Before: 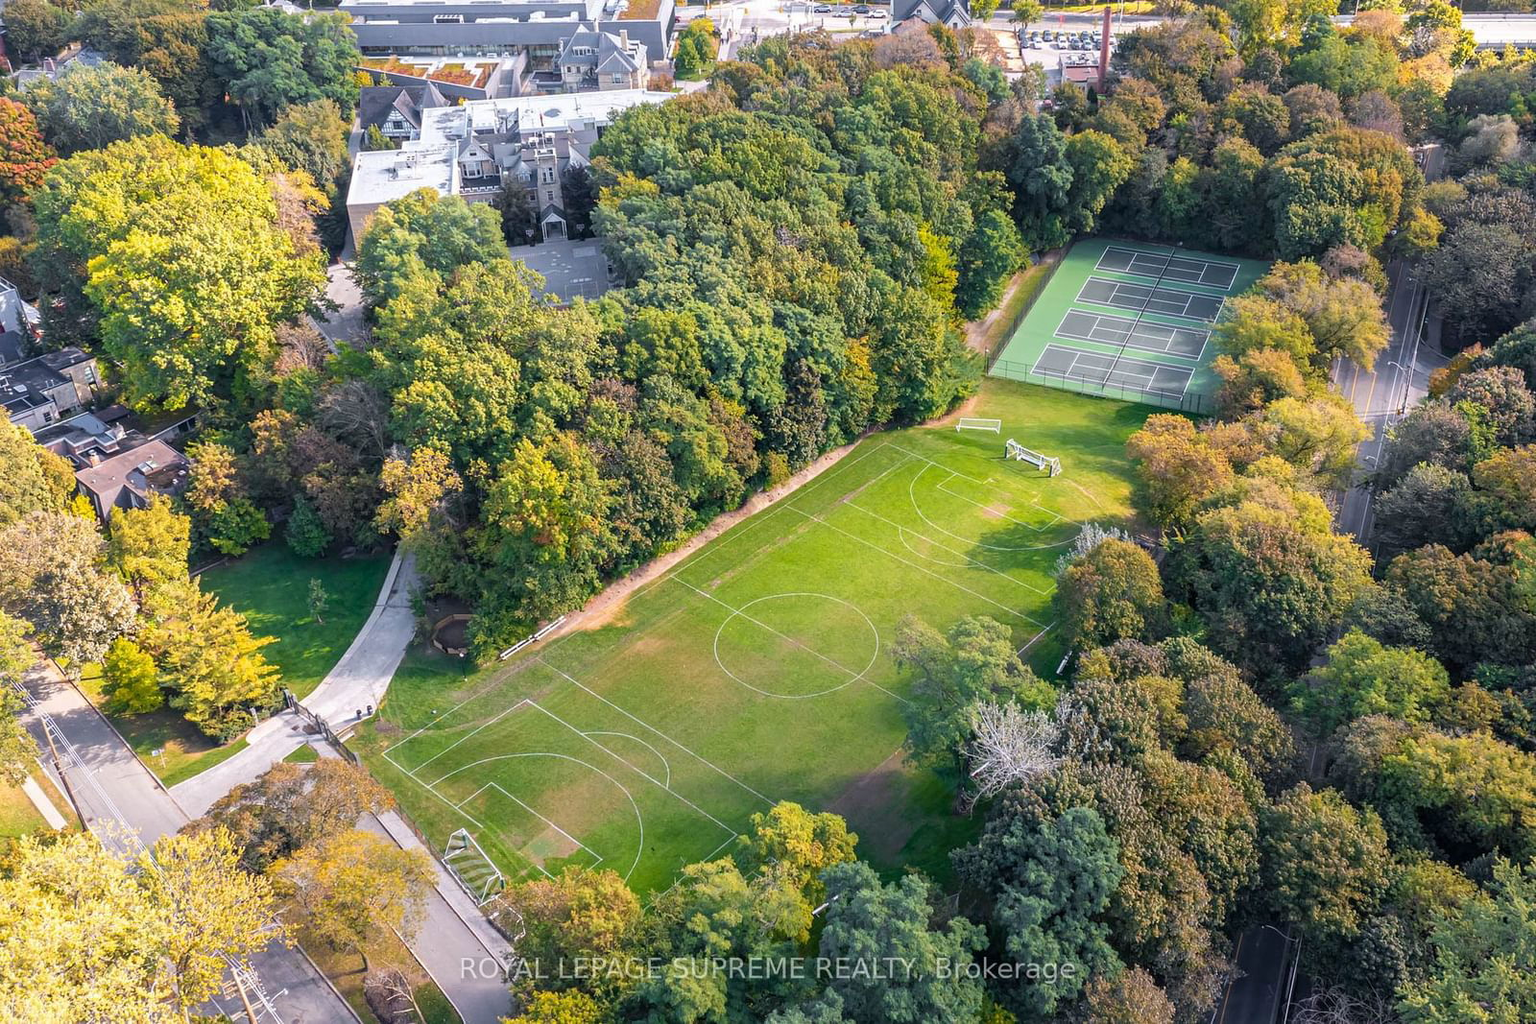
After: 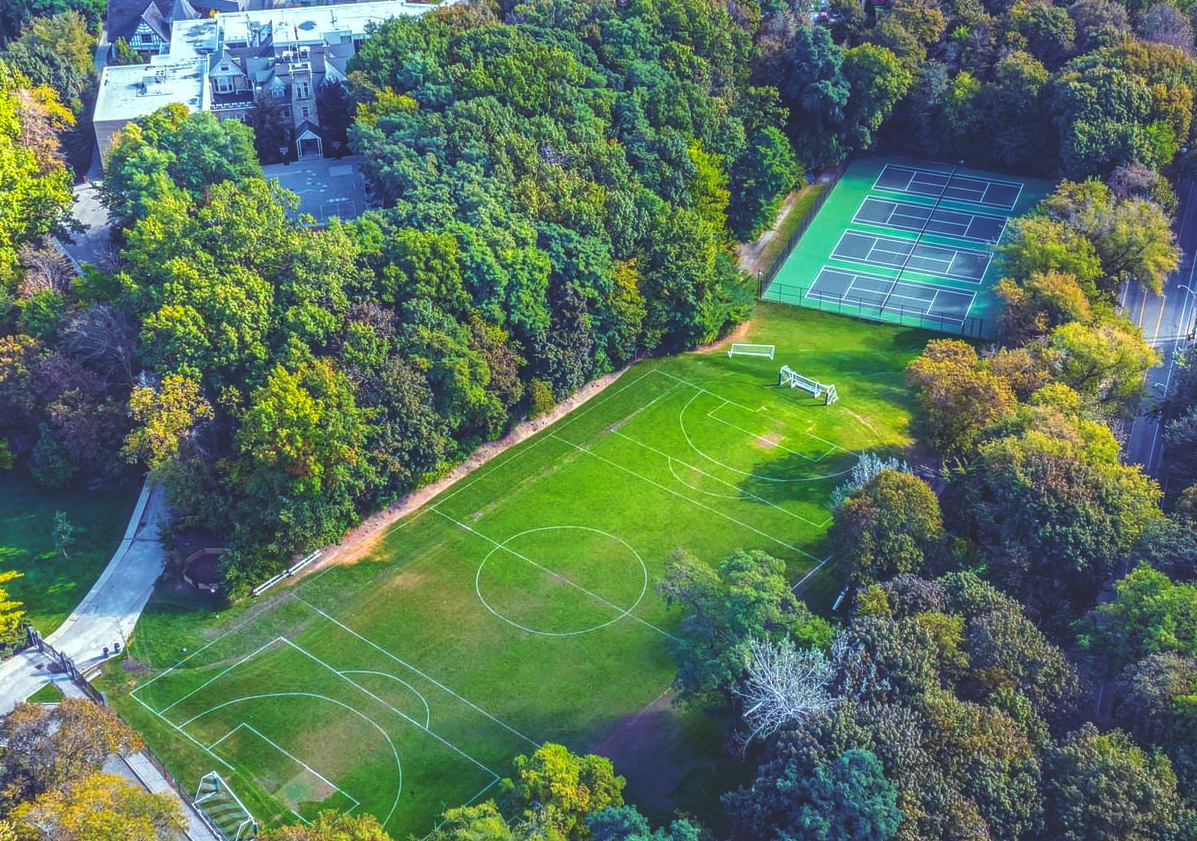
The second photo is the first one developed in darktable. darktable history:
local contrast: highlights 0%, shadows 0%, detail 133%
rgb curve: curves: ch0 [(0, 0.186) (0.314, 0.284) (0.576, 0.466) (0.805, 0.691) (0.936, 0.886)]; ch1 [(0, 0.186) (0.314, 0.284) (0.581, 0.534) (0.771, 0.746) (0.936, 0.958)]; ch2 [(0, 0.216) (0.275, 0.39) (1, 1)], mode RGB, independent channels, compensate middle gray true, preserve colors none
crop: left 16.768%, top 8.653%, right 8.362%, bottom 12.485%
color balance rgb: linear chroma grading › global chroma 15%, perceptual saturation grading › global saturation 30%
